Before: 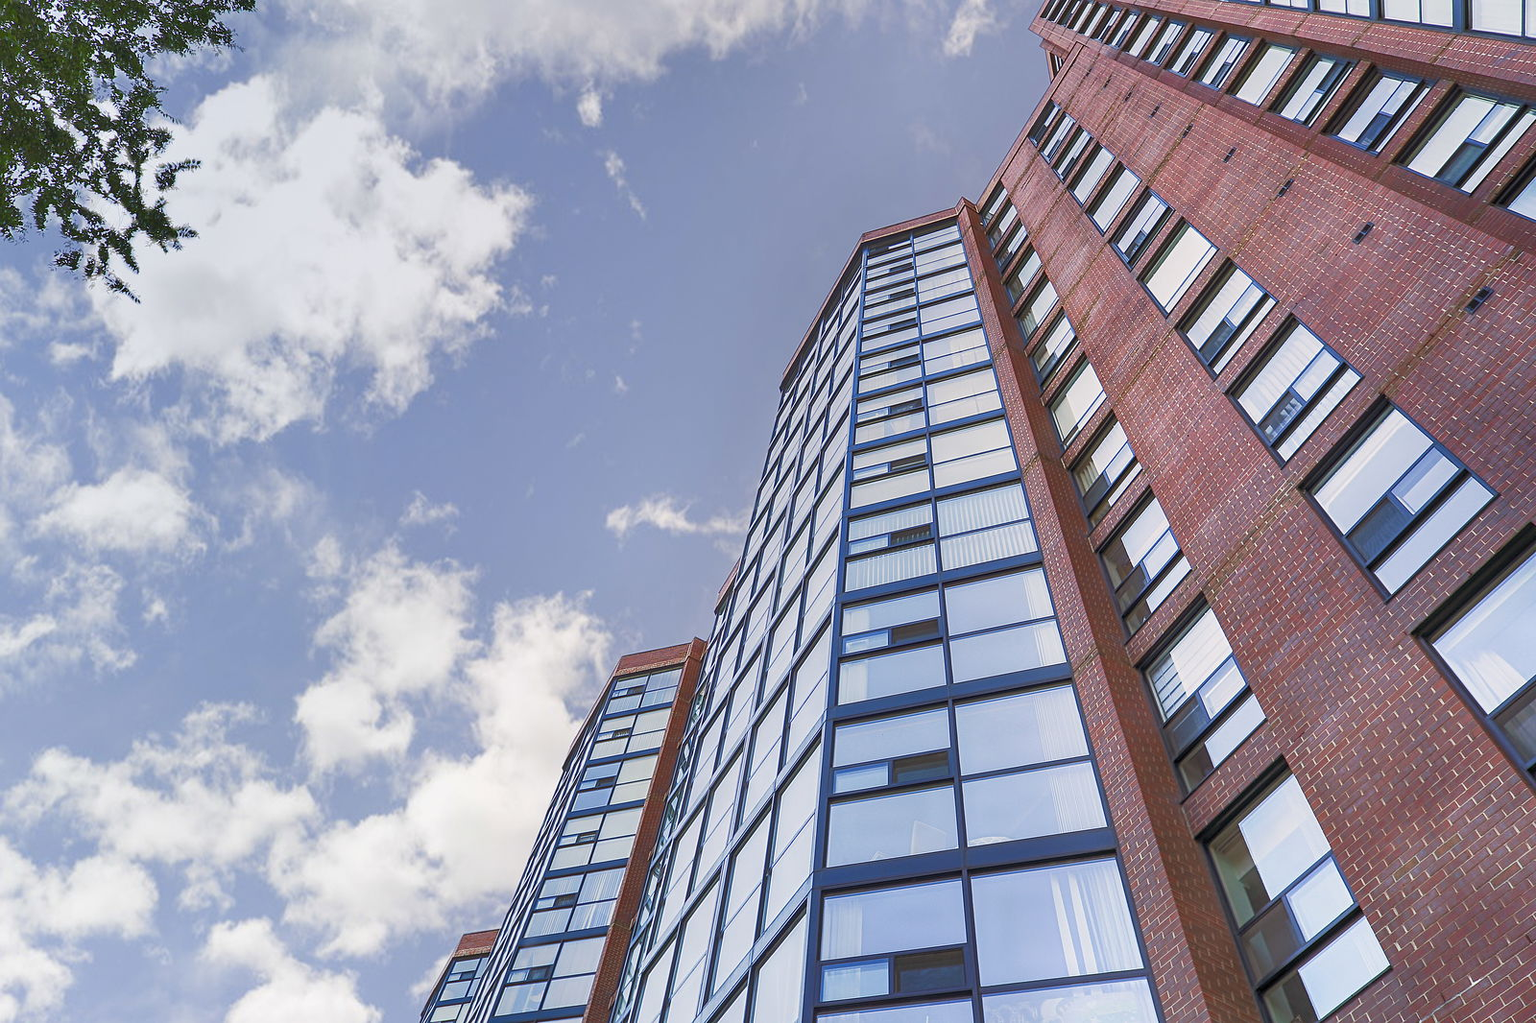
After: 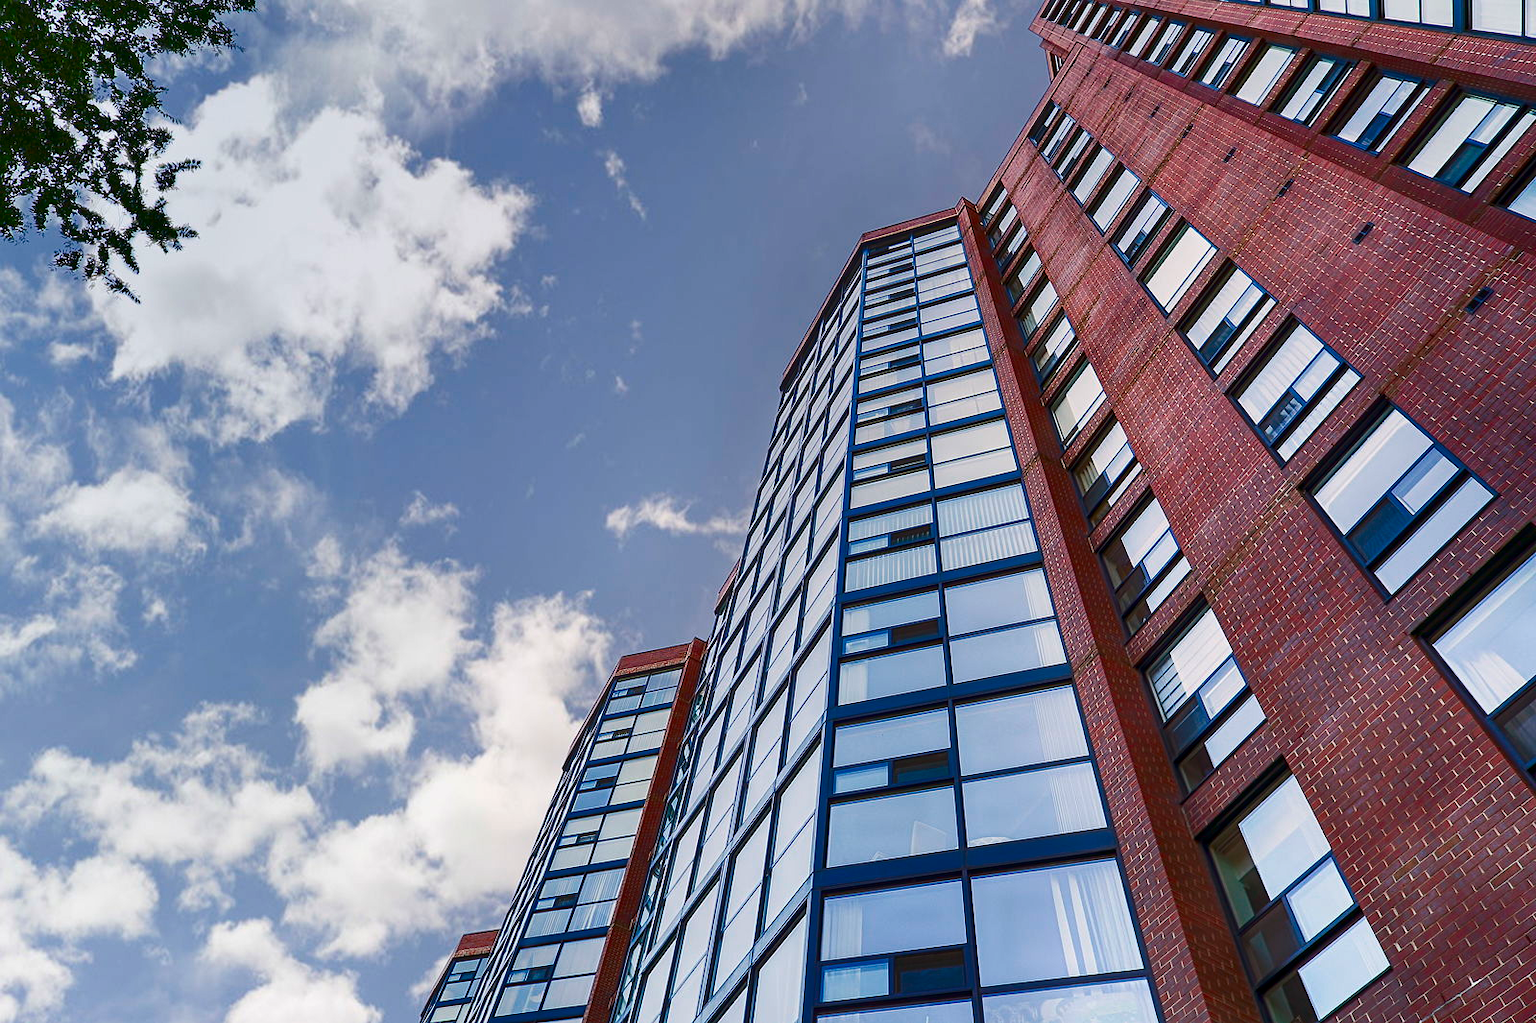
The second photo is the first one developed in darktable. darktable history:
contrast brightness saturation: contrast 0.126, brightness -0.24, saturation 0.136
